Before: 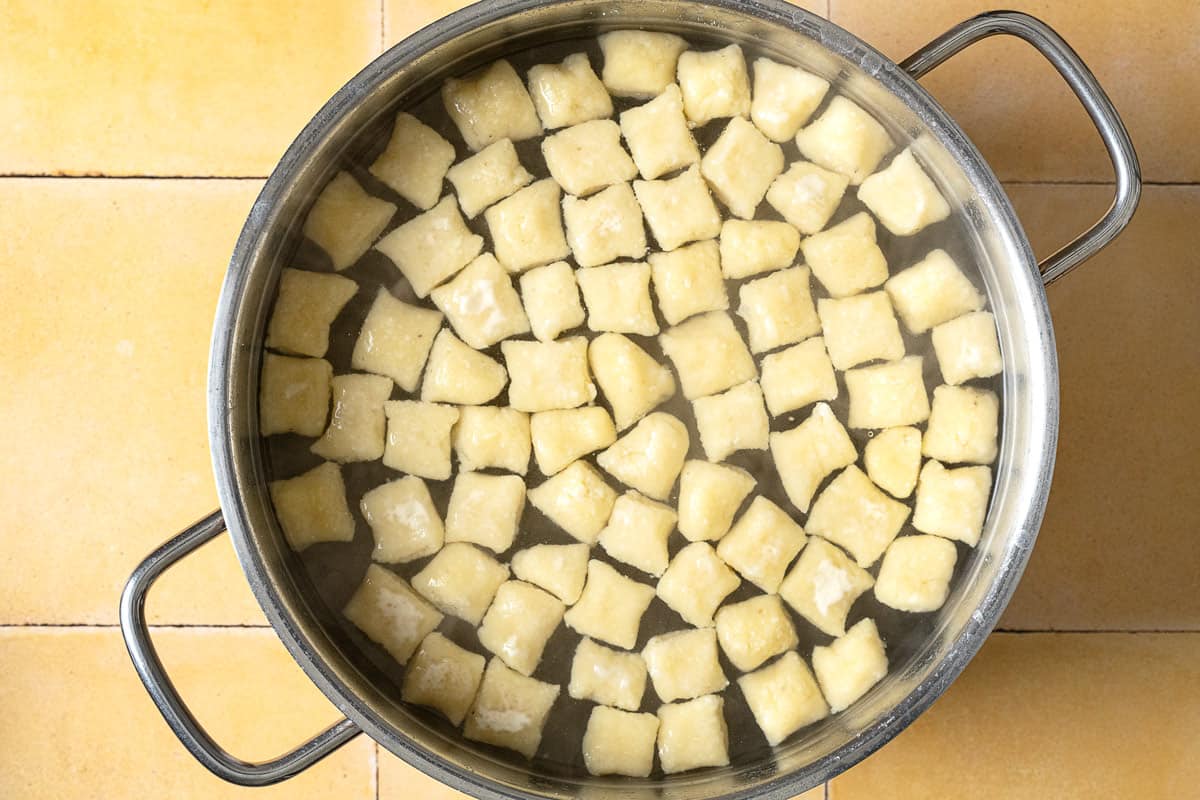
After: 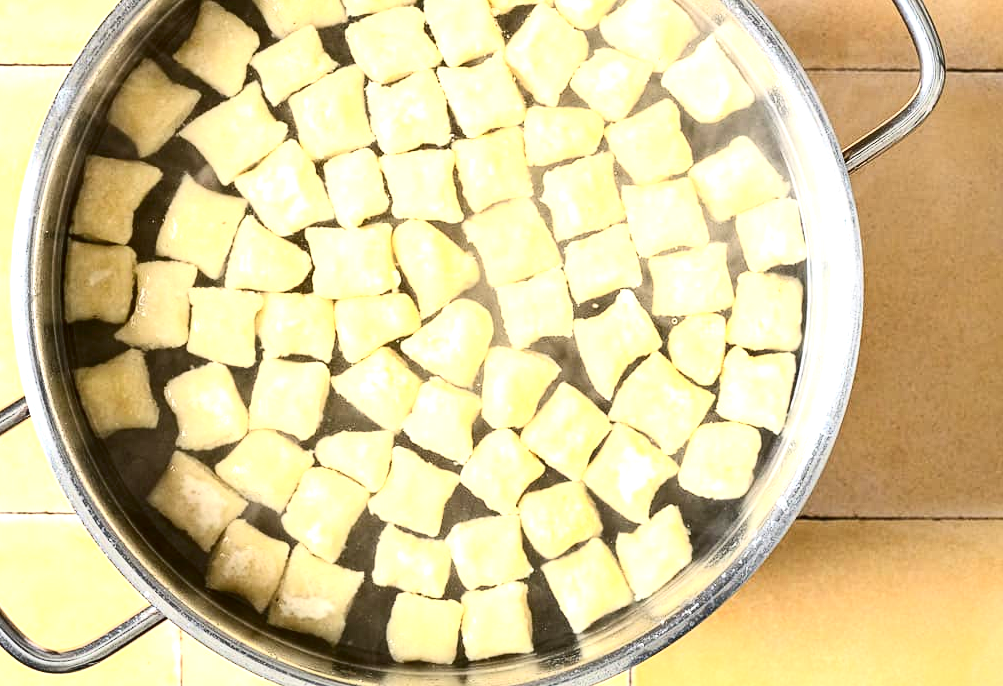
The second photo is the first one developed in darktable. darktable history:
crop: left 16.377%, top 14.245%
contrast brightness saturation: contrast 0.284
exposure: exposure 1 EV, compensate highlight preservation false
